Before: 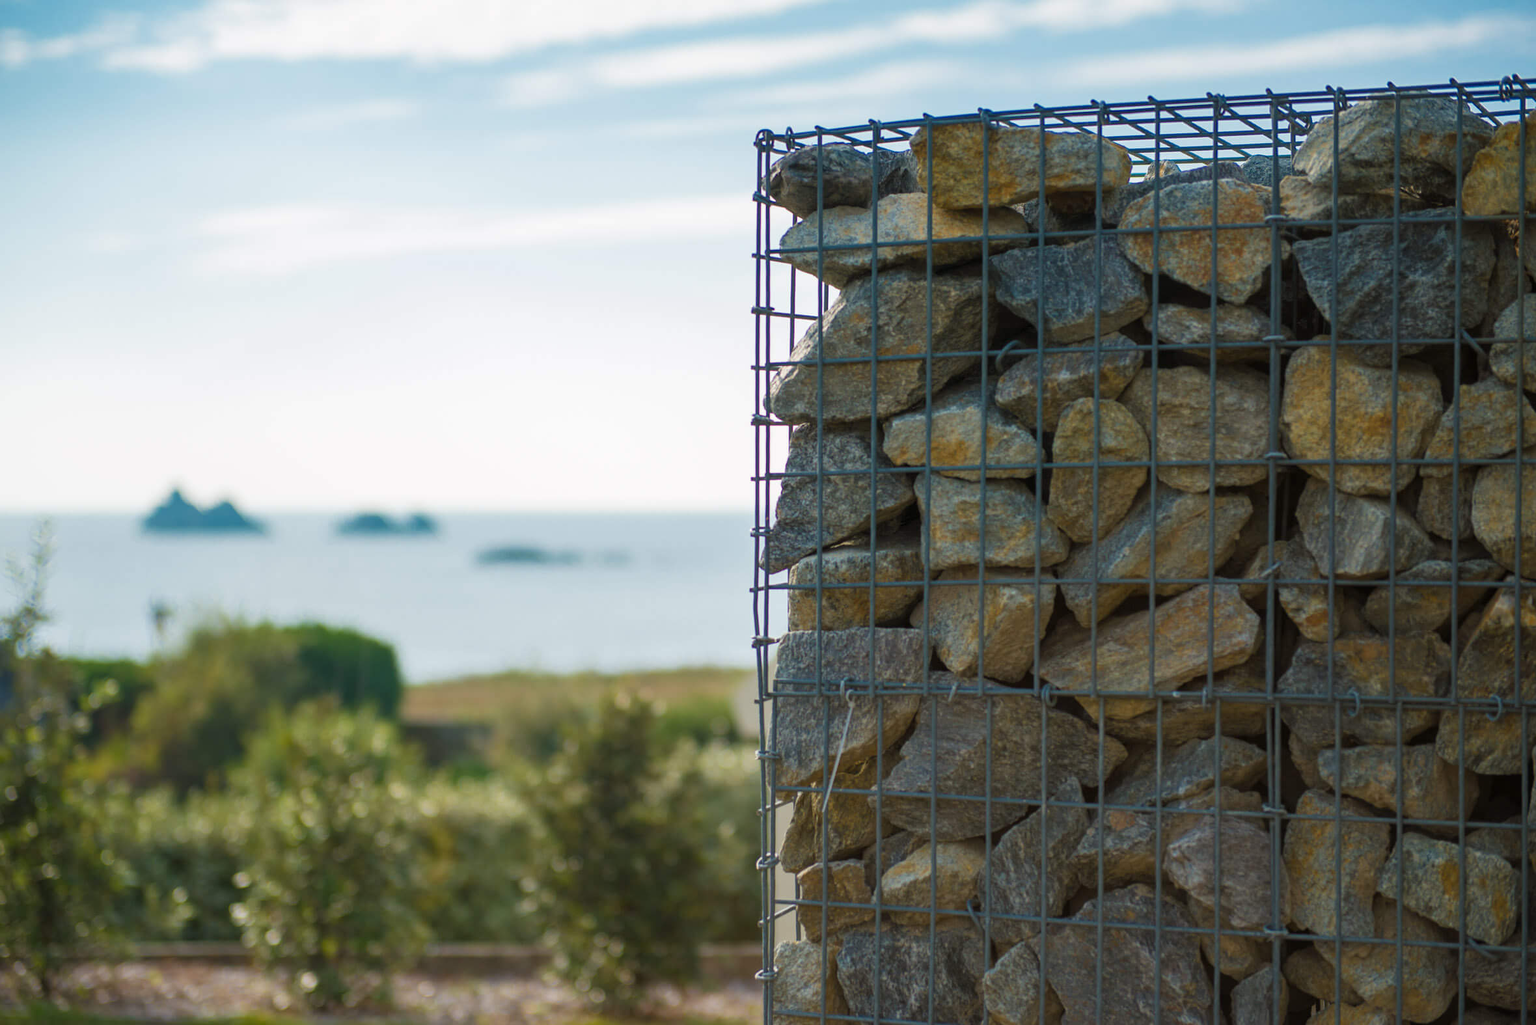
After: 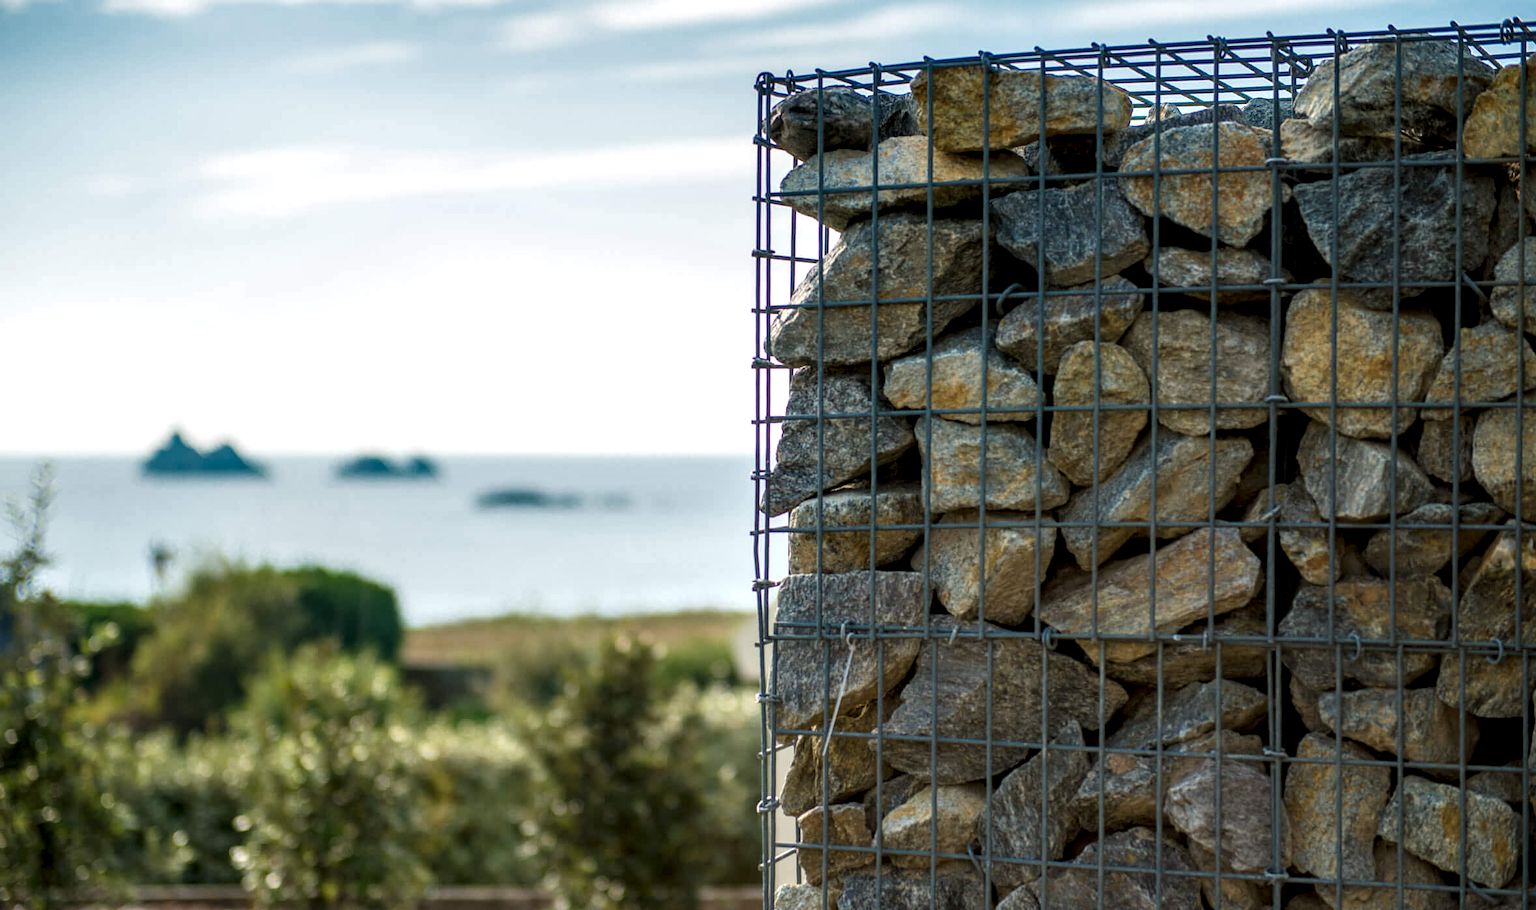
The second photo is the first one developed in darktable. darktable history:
crop and rotate: top 5.609%, bottom 5.609%
local contrast: highlights 65%, shadows 54%, detail 169%, midtone range 0.514
